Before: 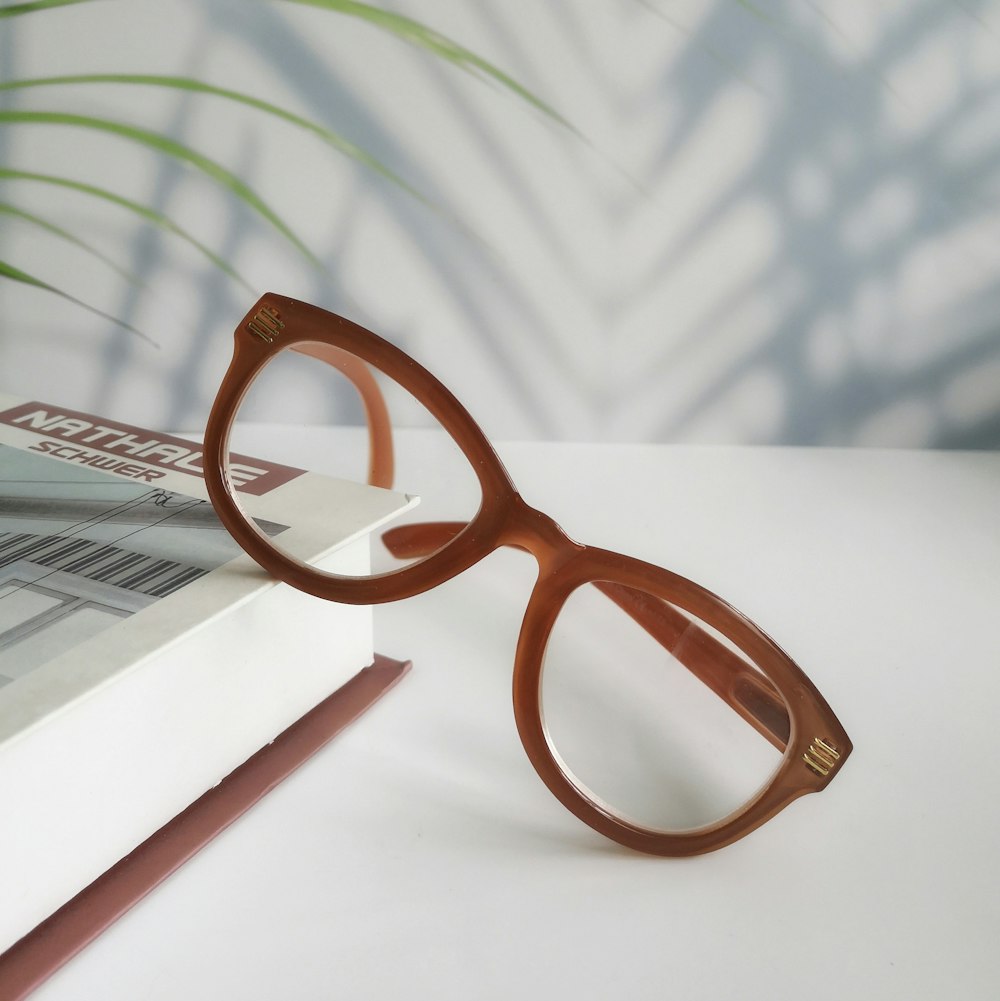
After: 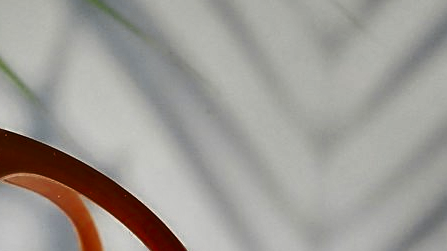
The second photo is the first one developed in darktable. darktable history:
crop: left 28.64%, top 16.832%, right 26.637%, bottom 58.055%
local contrast: highlights 100%, shadows 100%, detail 120%, midtone range 0.2
tone curve: curves: ch0 [(0, 0) (0.003, 0.009) (0.011, 0.013) (0.025, 0.019) (0.044, 0.029) (0.069, 0.04) (0.1, 0.053) (0.136, 0.08) (0.177, 0.114) (0.224, 0.151) (0.277, 0.207) (0.335, 0.267) (0.399, 0.35) (0.468, 0.442) (0.543, 0.545) (0.623, 0.656) (0.709, 0.752) (0.801, 0.843) (0.898, 0.932) (1, 1)], preserve colors none
shadows and highlights: white point adjustment 0.1, highlights -70, soften with gaussian
sharpen: on, module defaults
color zones: curves: ch0 [(0.004, 0.305) (0.261, 0.623) (0.389, 0.399) (0.708, 0.571) (0.947, 0.34)]; ch1 [(0.025, 0.645) (0.229, 0.584) (0.326, 0.551) (0.484, 0.262) (0.757, 0.643)]
tone equalizer: -8 EV -0.002 EV, -7 EV 0.005 EV, -6 EV -0.009 EV, -5 EV 0.011 EV, -4 EV -0.012 EV, -3 EV 0.007 EV, -2 EV -0.062 EV, -1 EV -0.293 EV, +0 EV -0.582 EV, smoothing diameter 2%, edges refinement/feathering 20, mask exposure compensation -1.57 EV, filter diffusion 5
